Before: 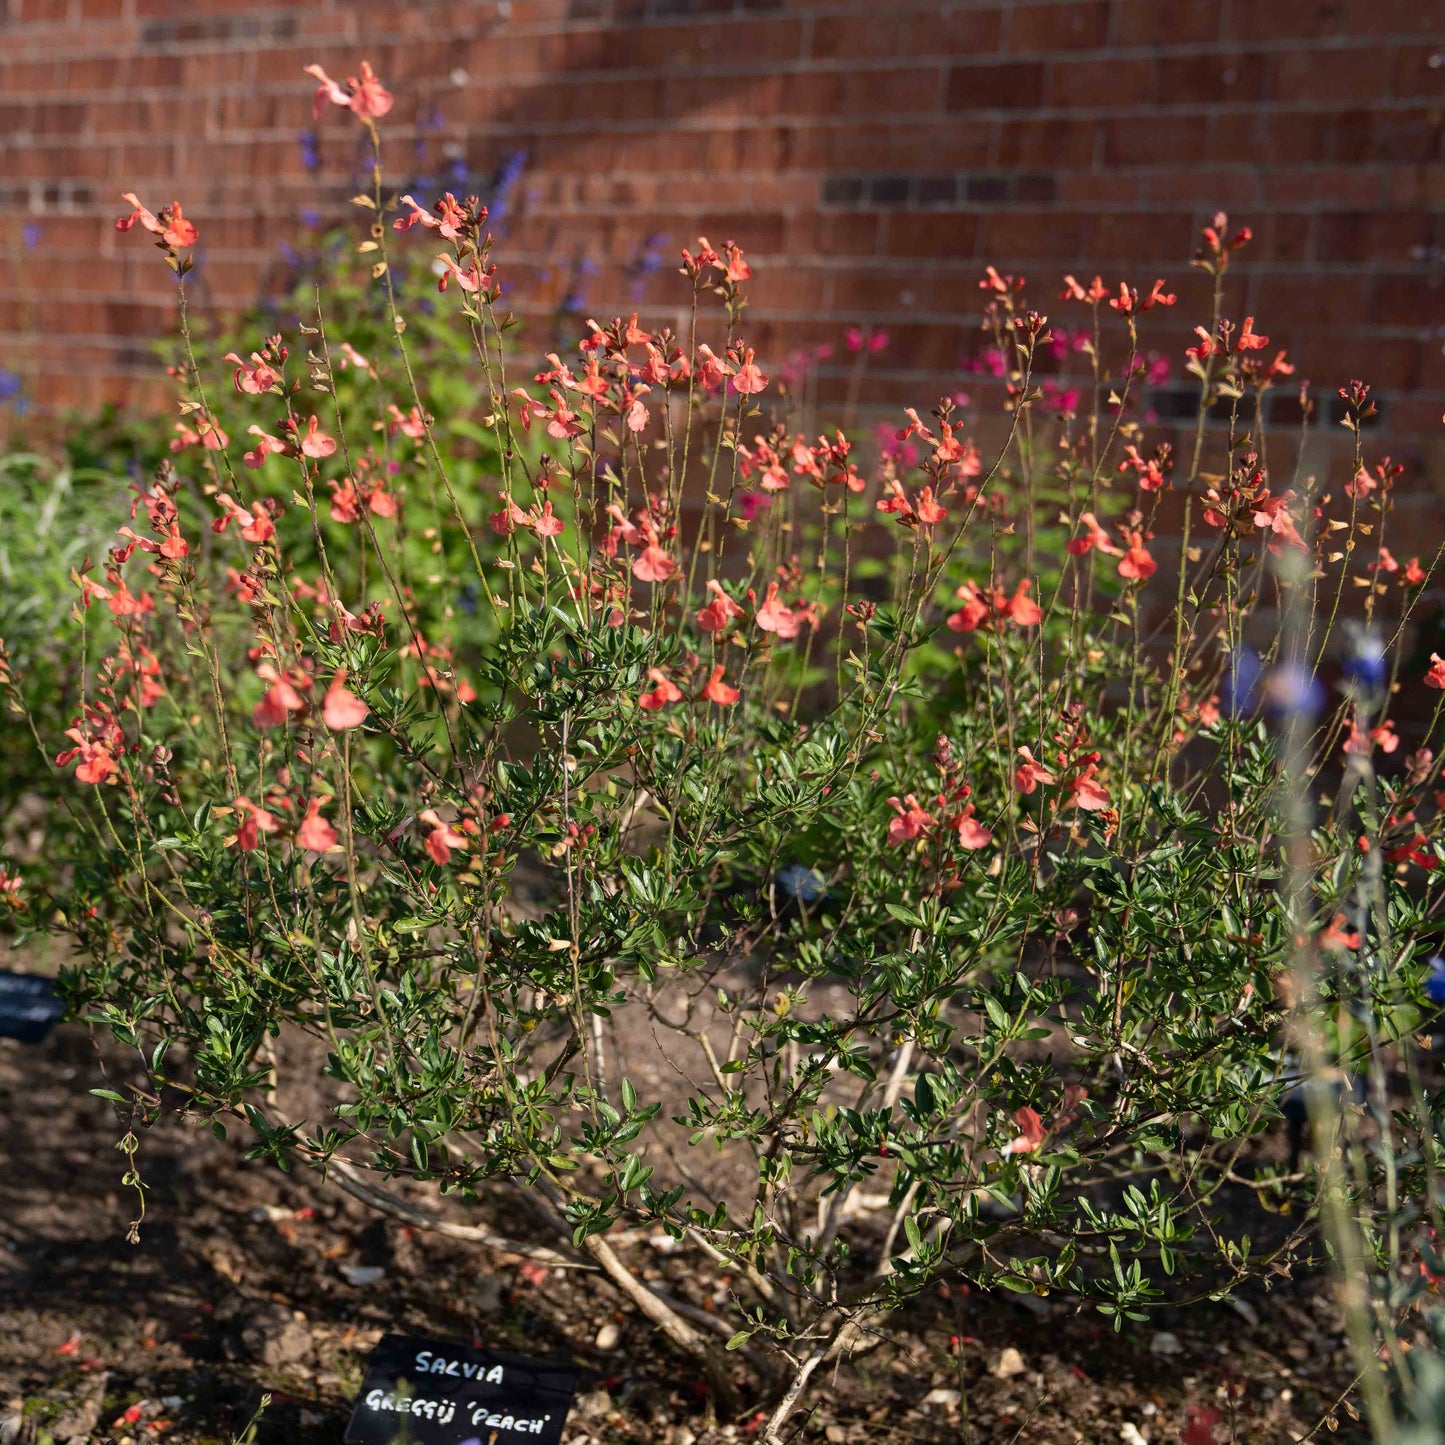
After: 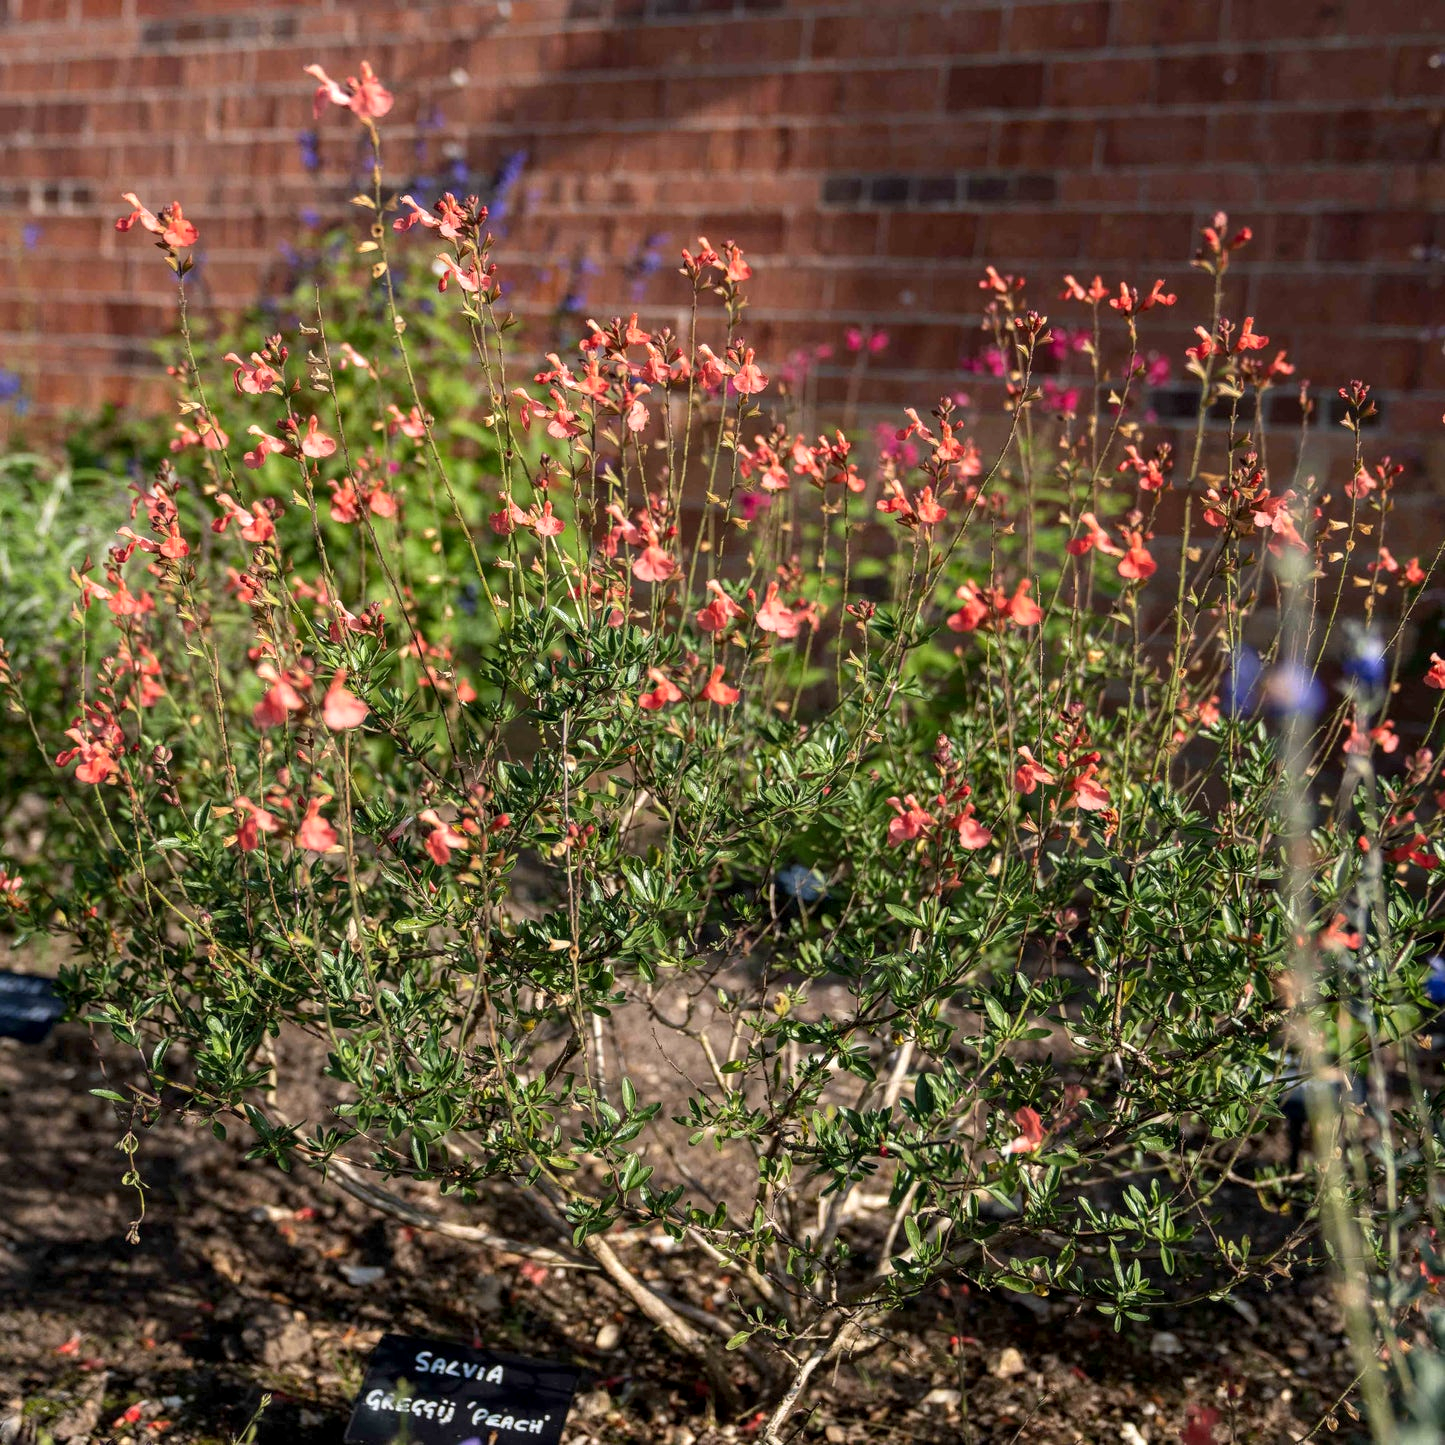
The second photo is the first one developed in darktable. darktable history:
local contrast: on, module defaults
exposure: exposure 0.2 EV, compensate highlight preservation false
